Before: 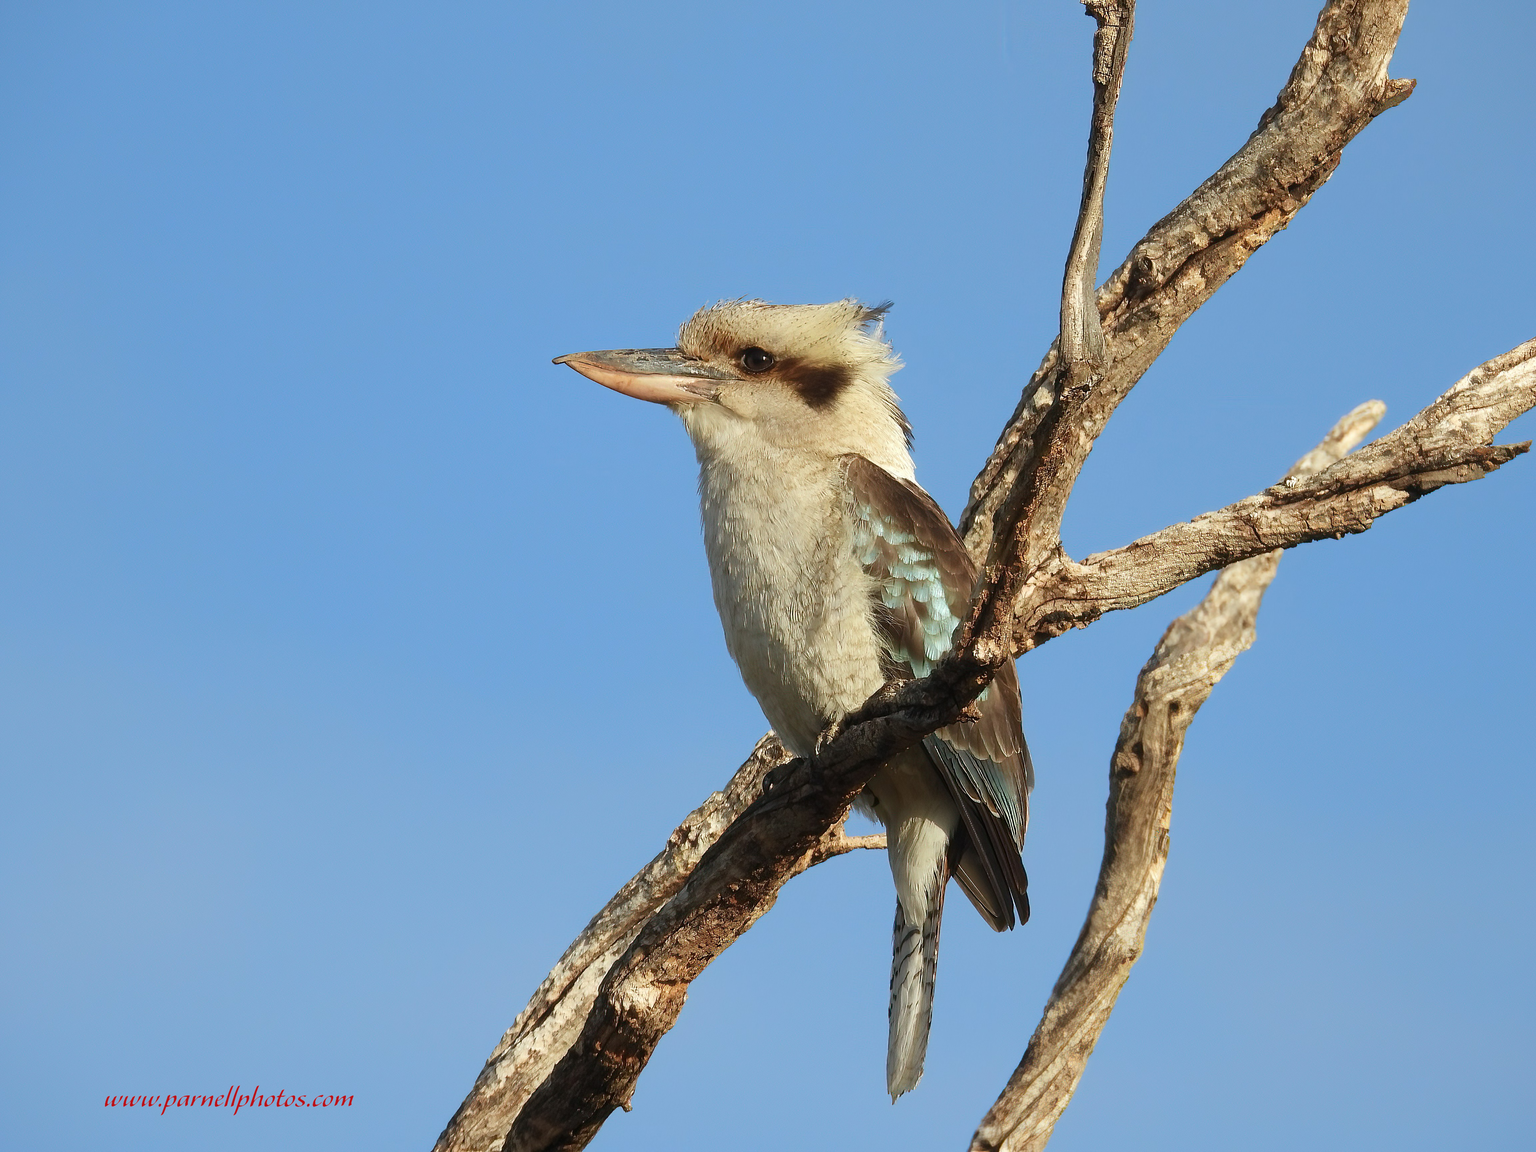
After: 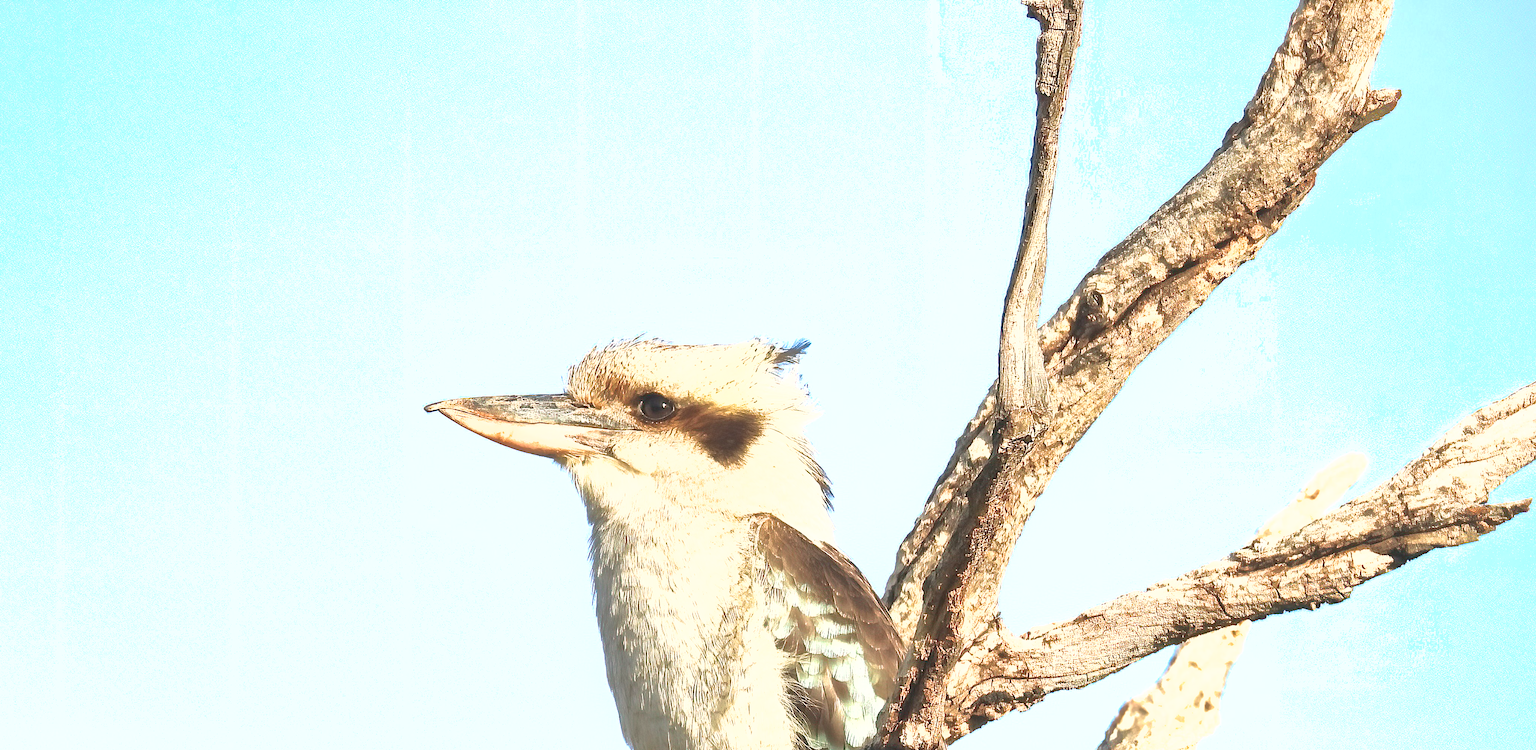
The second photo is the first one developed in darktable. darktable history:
color correction: highlights a* 2.88, highlights b* 5.02, shadows a* -1.7, shadows b* -4.92, saturation 0.781
exposure: black level correction 0, exposure 1.62 EV, compensate highlight preservation false
shadows and highlights: on, module defaults
crop and rotate: left 11.556%, bottom 42.349%
